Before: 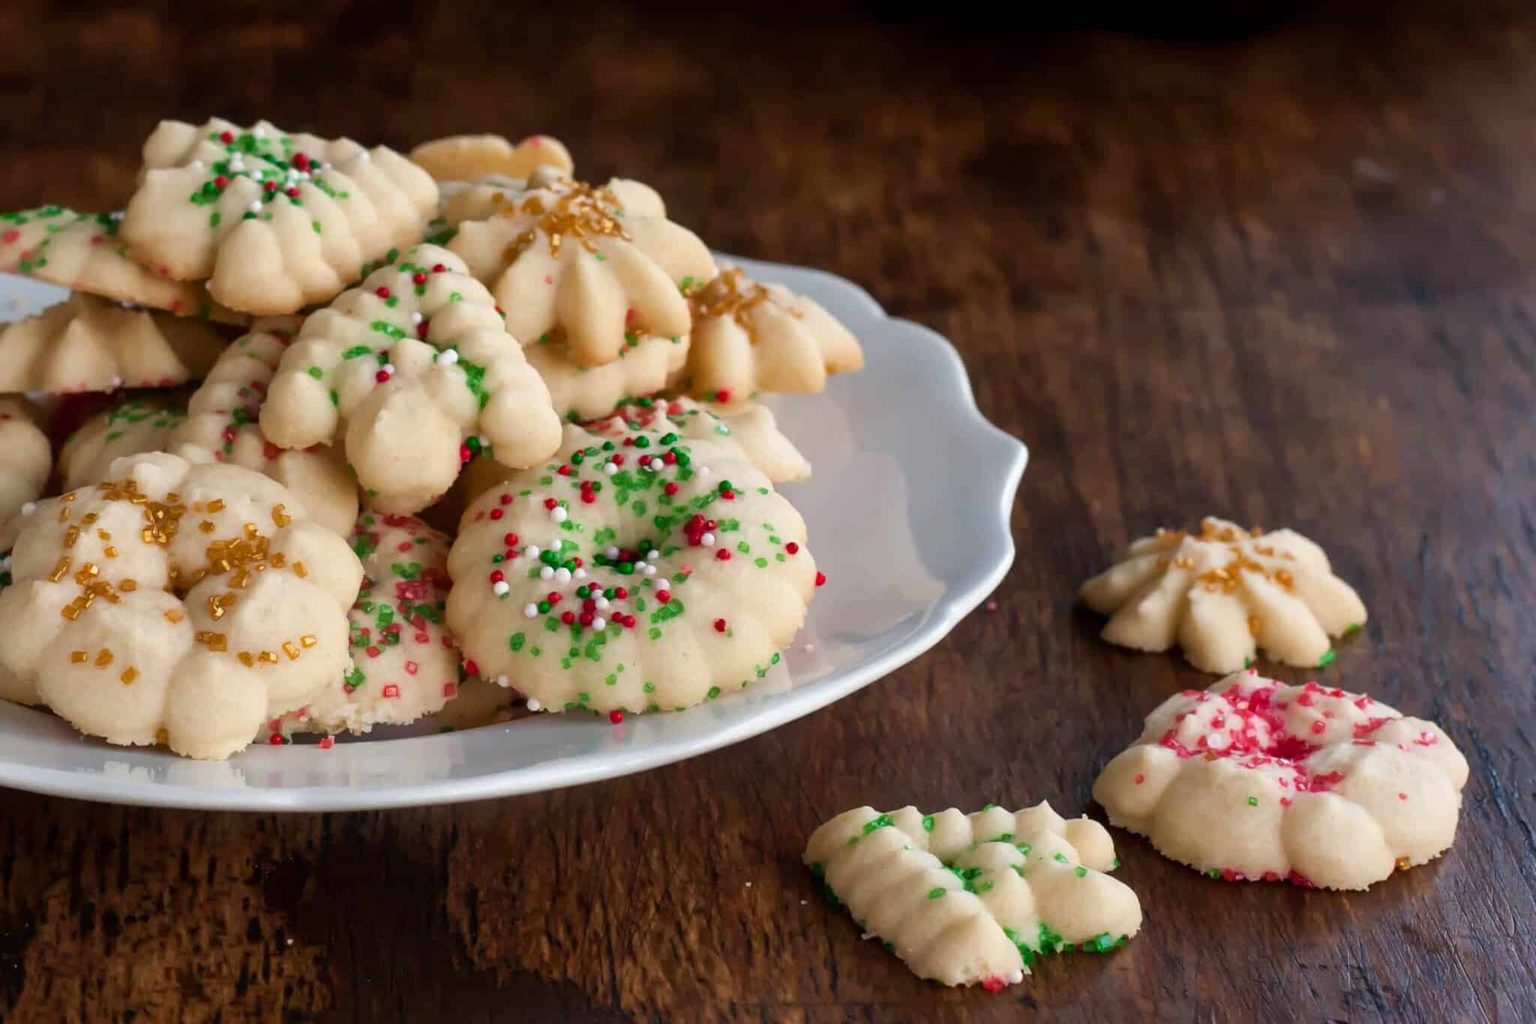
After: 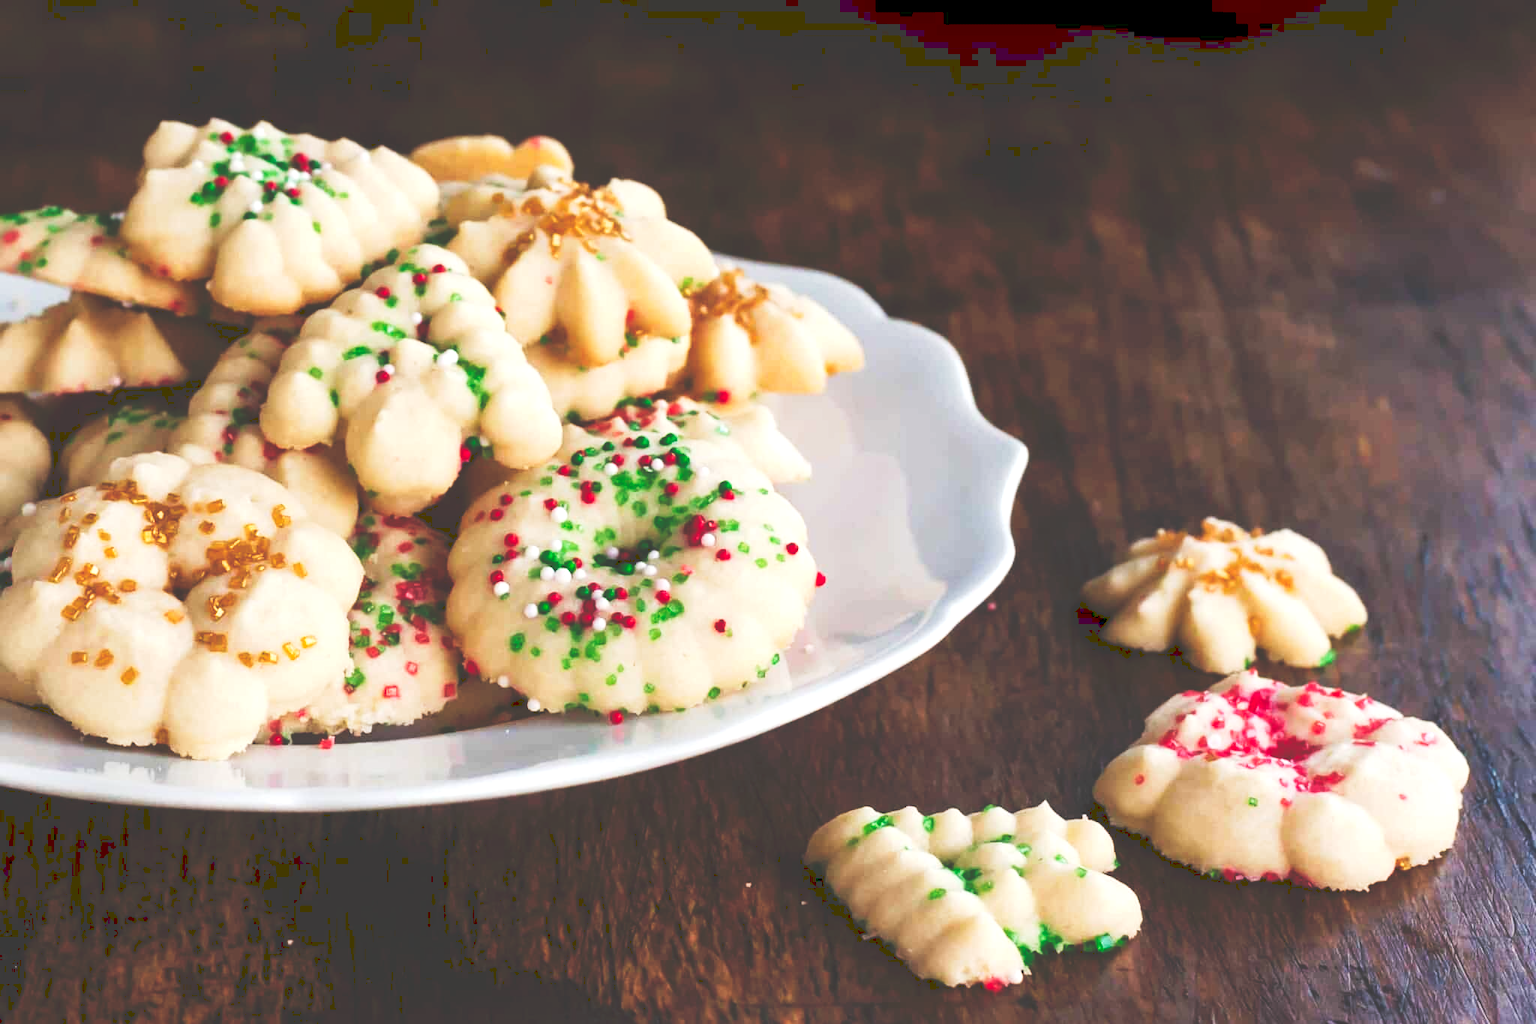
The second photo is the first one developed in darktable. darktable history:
exposure: black level correction 0.001, exposure 0.5 EV, compensate exposure bias true, compensate highlight preservation false
tone curve: curves: ch0 [(0, 0) (0.003, 0.24) (0.011, 0.24) (0.025, 0.24) (0.044, 0.244) (0.069, 0.244) (0.1, 0.252) (0.136, 0.264) (0.177, 0.274) (0.224, 0.284) (0.277, 0.313) (0.335, 0.361) (0.399, 0.415) (0.468, 0.498) (0.543, 0.595) (0.623, 0.695) (0.709, 0.793) (0.801, 0.883) (0.898, 0.942) (1, 1)], preserve colors none
